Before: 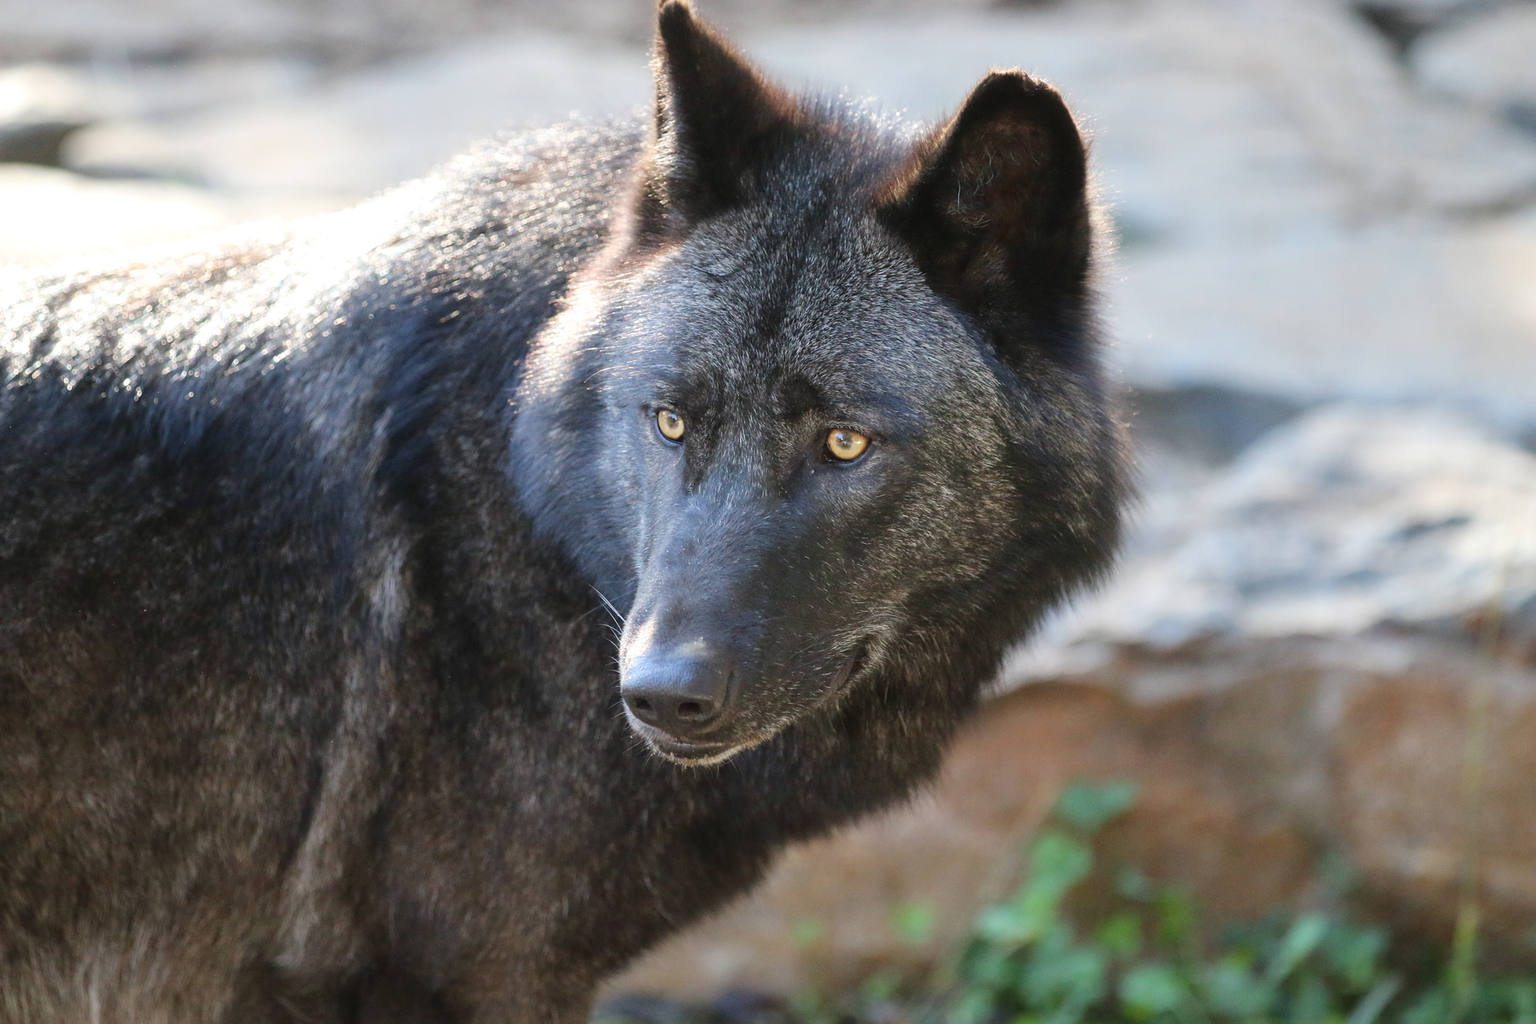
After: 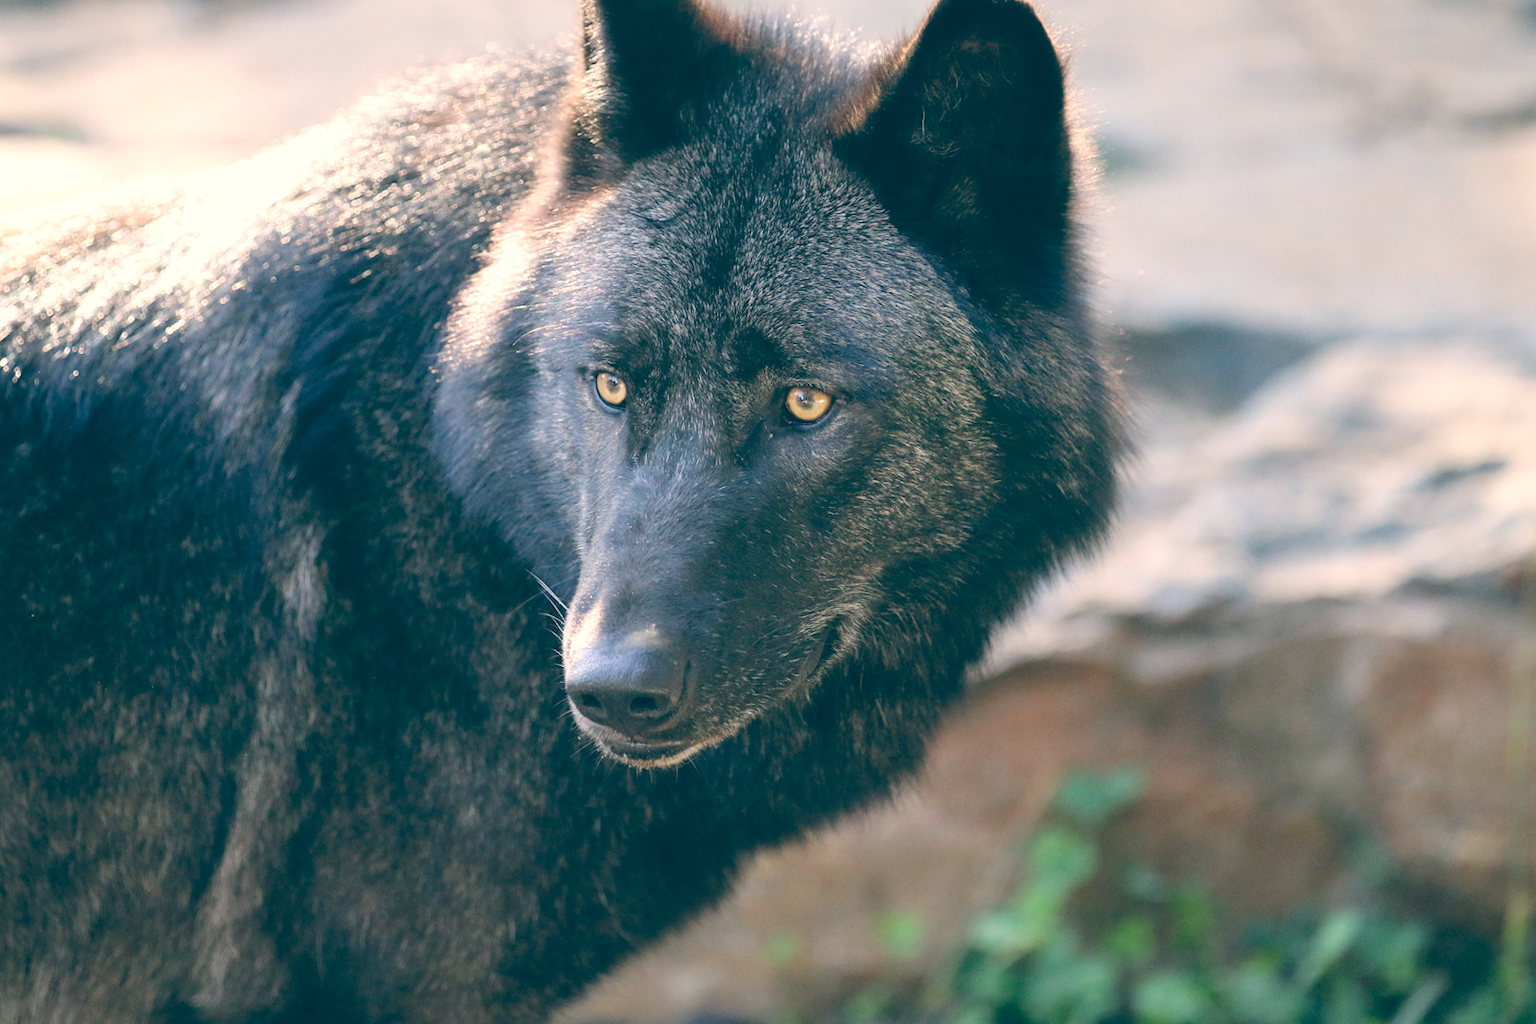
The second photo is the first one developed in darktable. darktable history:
color balance: lift [1.006, 0.985, 1.002, 1.015], gamma [1, 0.953, 1.008, 1.047], gain [1.076, 1.13, 1.004, 0.87]
tone equalizer: on, module defaults
crop and rotate: angle 1.96°, left 5.673%, top 5.673%
